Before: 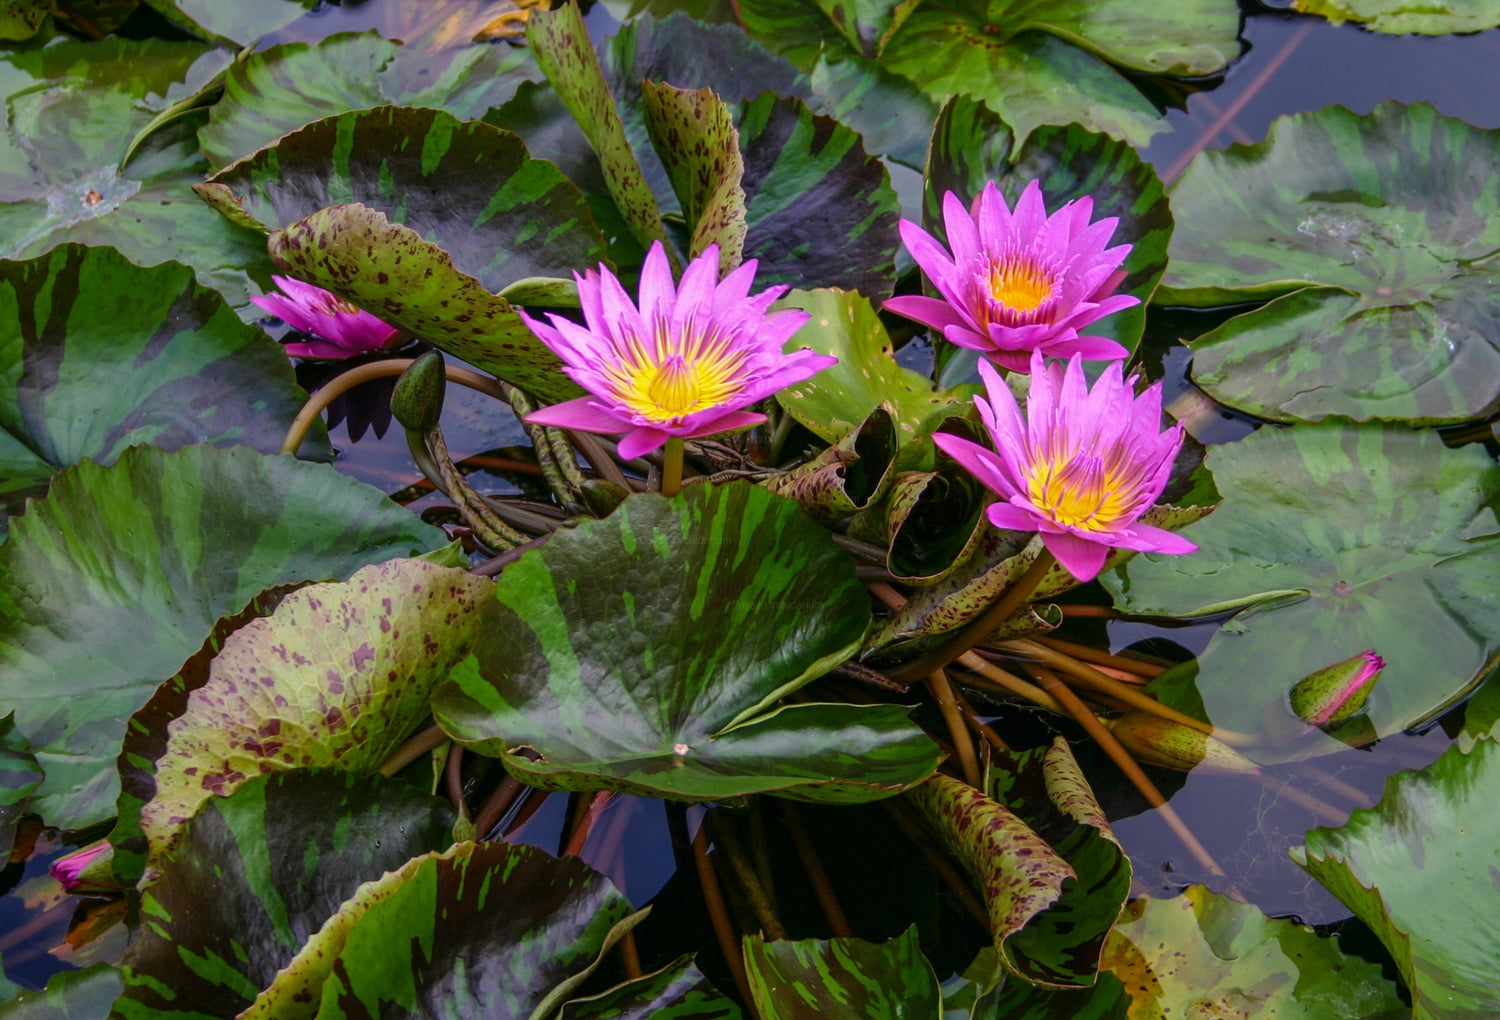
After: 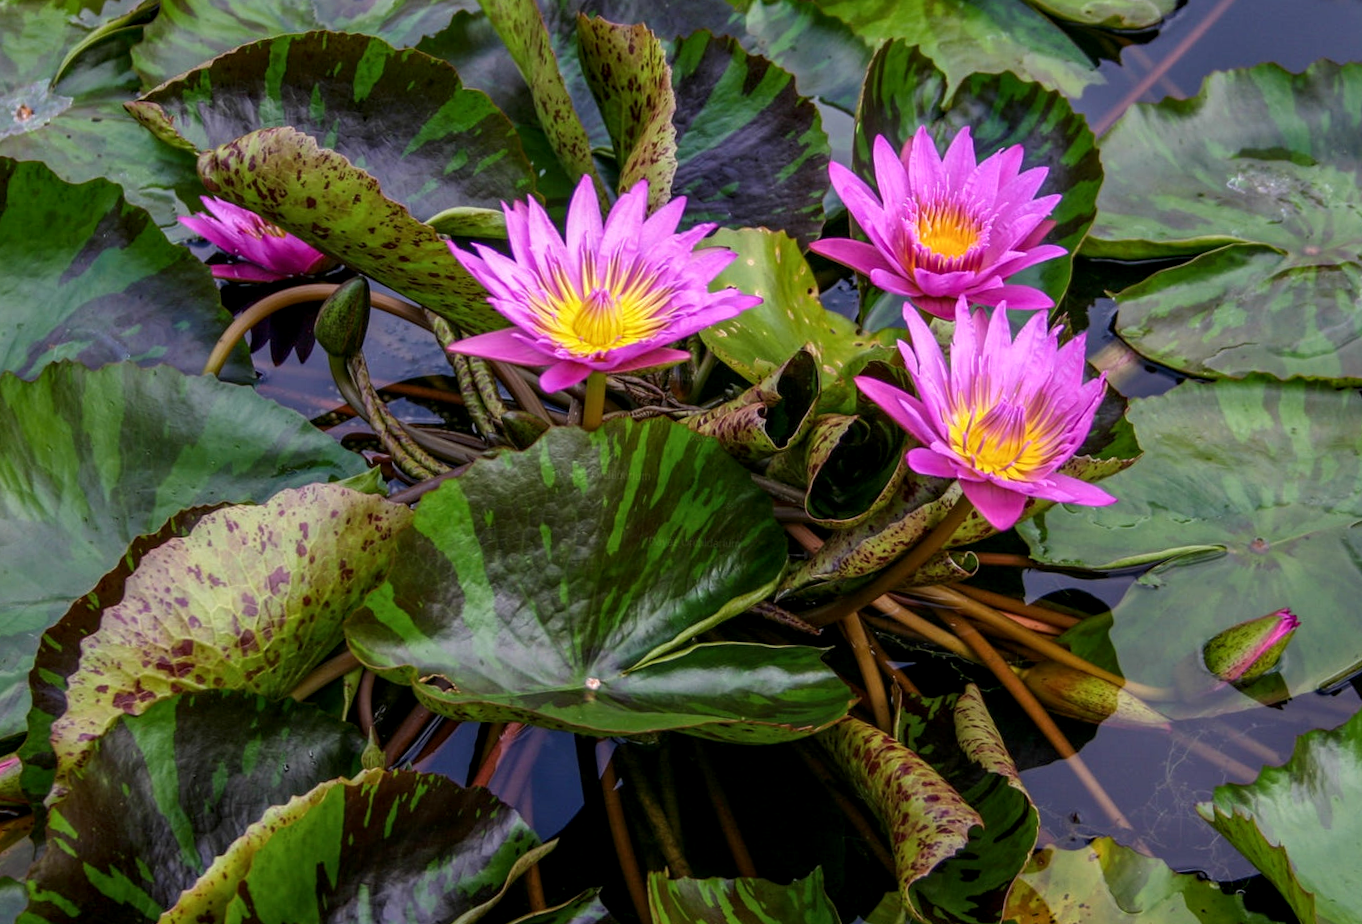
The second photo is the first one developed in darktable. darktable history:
crop and rotate: angle -1.98°, left 3.098%, top 4.078%, right 1.513%, bottom 0.753%
local contrast: on, module defaults
